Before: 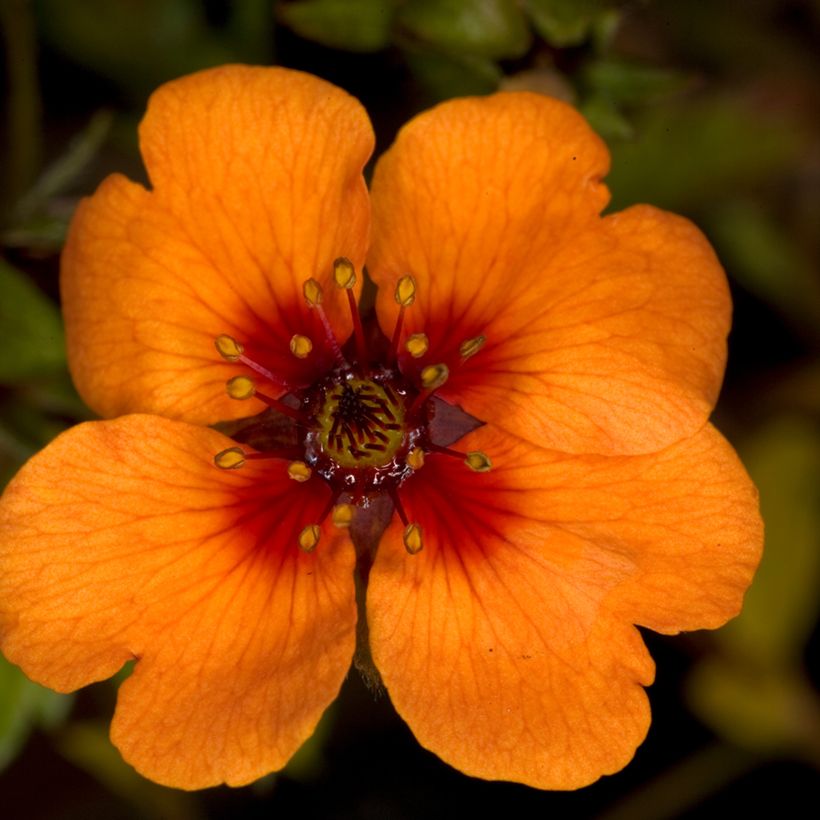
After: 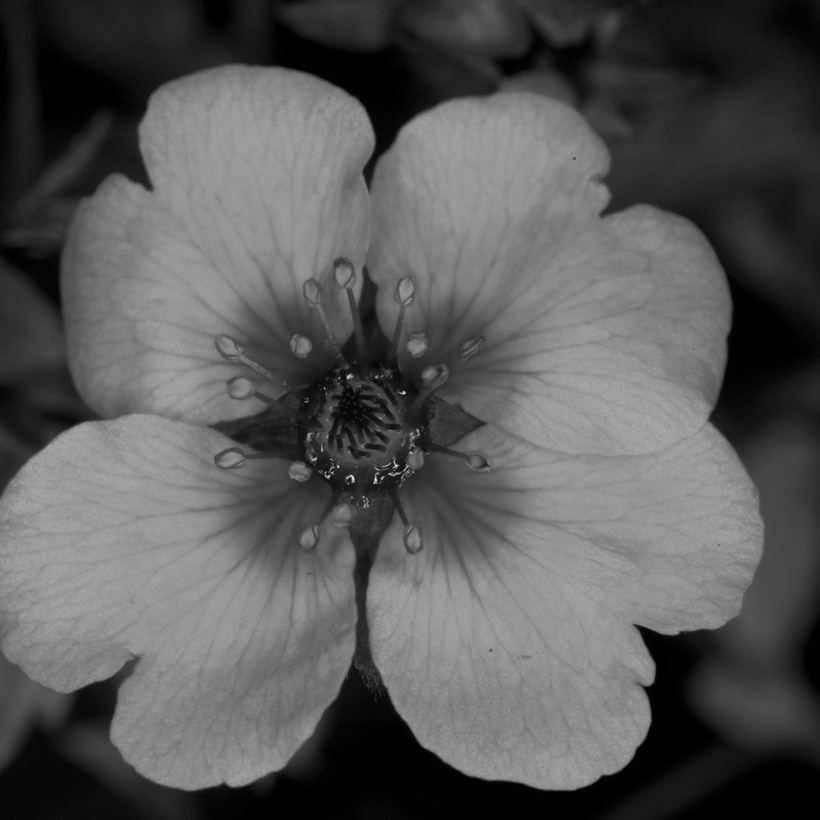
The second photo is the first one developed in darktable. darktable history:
color calibration: output gray [0.31, 0.36, 0.33, 0], gray › normalize channels true, illuminant same as pipeline (D50), adaptation XYZ, x 0.347, y 0.358, temperature 5016.89 K, gamut compression 0.004
